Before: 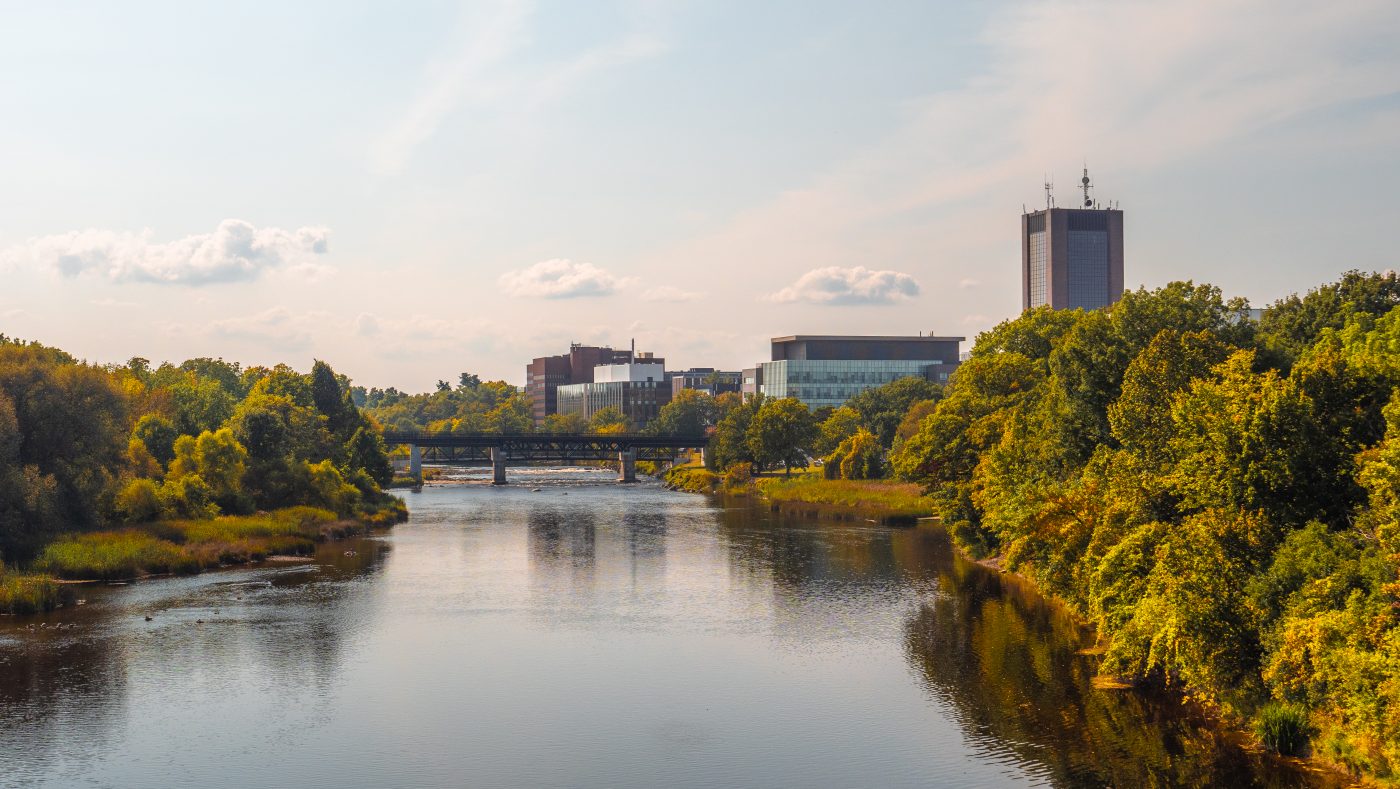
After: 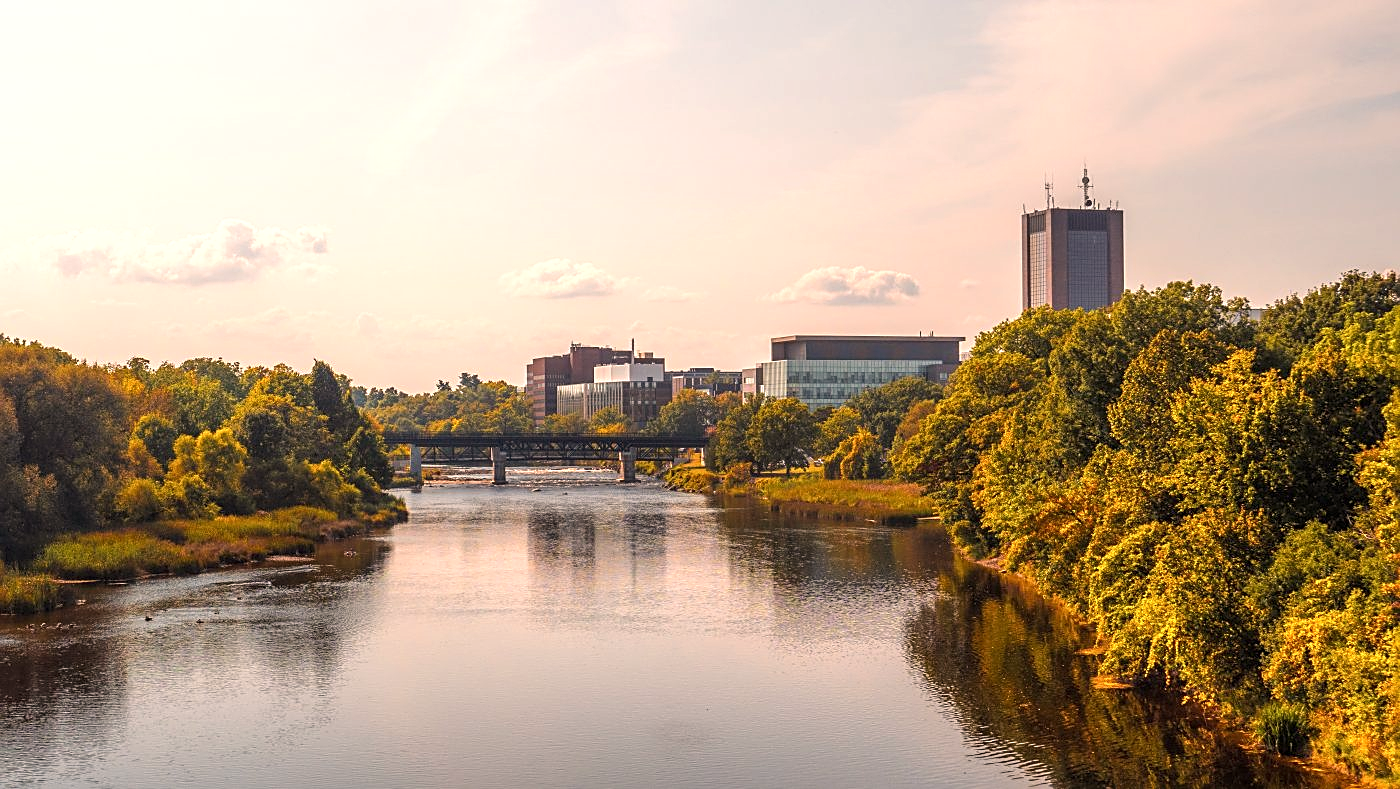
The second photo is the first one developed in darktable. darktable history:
exposure: exposure 0.207 EV, compensate highlight preservation false
sharpen: amount 0.575
white balance: red 1.127, blue 0.943
local contrast: highlights 100%, shadows 100%, detail 120%, midtone range 0.2
